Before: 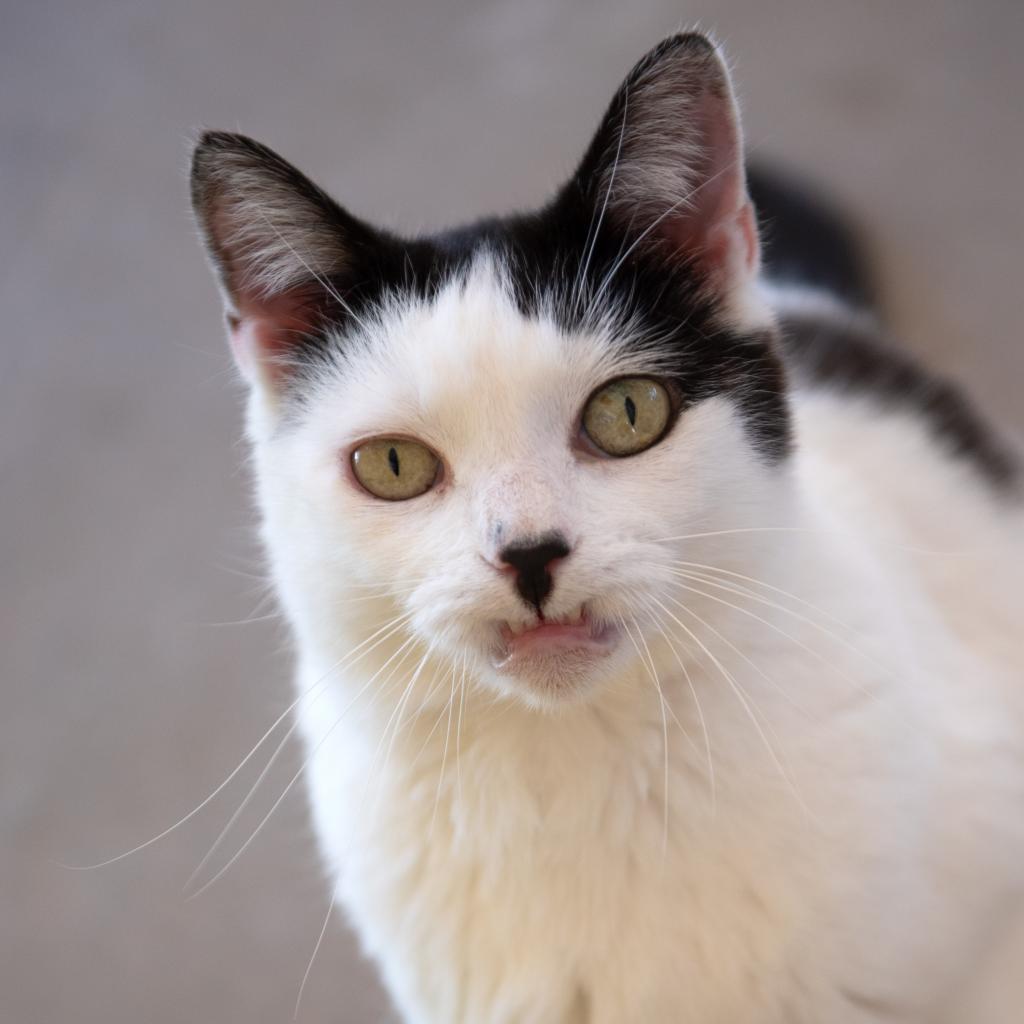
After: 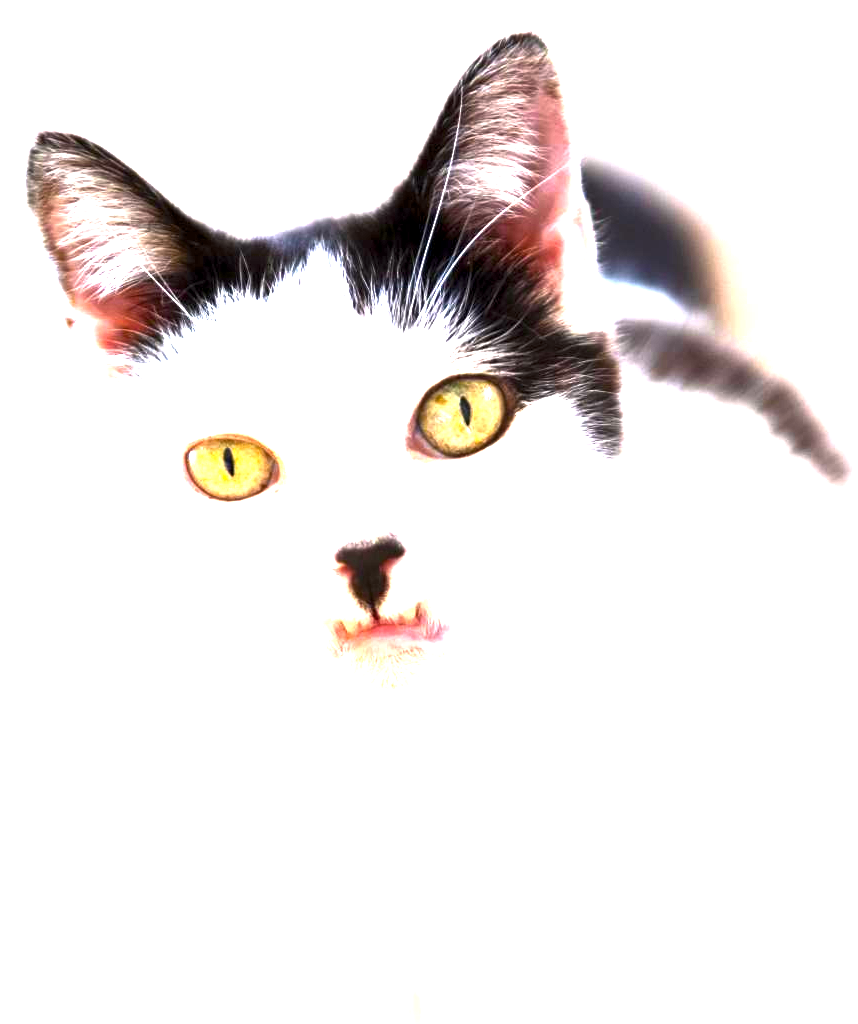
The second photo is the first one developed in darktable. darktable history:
crop: left 16.145%
color balance rgb: perceptual saturation grading › global saturation 25%, perceptual brilliance grading › global brilliance 35%, perceptual brilliance grading › highlights 50%, perceptual brilliance grading › mid-tones 60%, perceptual brilliance grading › shadows 35%, global vibrance 20%
exposure: black level correction 0.001, exposure 0.5 EV, compensate exposure bias true, compensate highlight preservation false
contrast brightness saturation: saturation -0.05
